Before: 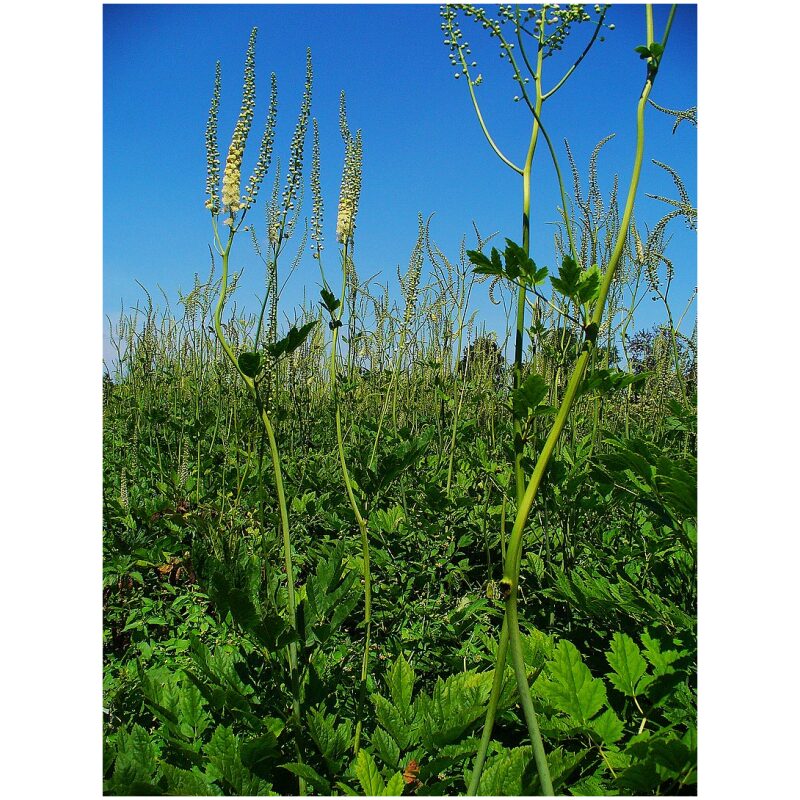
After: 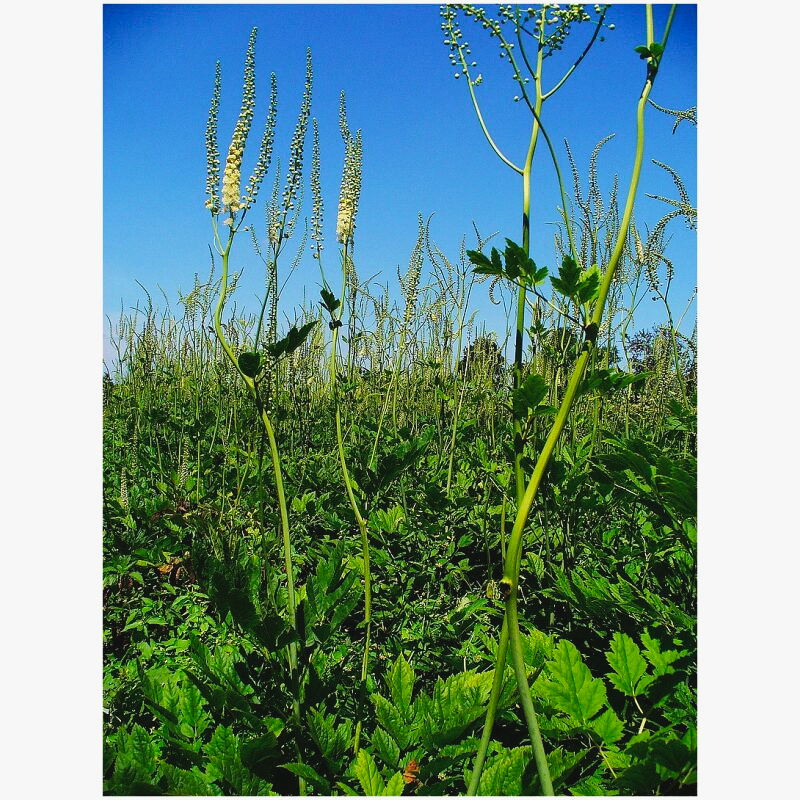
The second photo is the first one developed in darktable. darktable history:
tone curve: curves: ch0 [(0, 0.039) (0.104, 0.103) (0.273, 0.267) (0.448, 0.487) (0.704, 0.761) (0.886, 0.922) (0.994, 0.971)]; ch1 [(0, 0) (0.335, 0.298) (0.446, 0.413) (0.485, 0.487) (0.515, 0.503) (0.566, 0.563) (0.641, 0.655) (1, 1)]; ch2 [(0, 0) (0.314, 0.301) (0.421, 0.411) (0.502, 0.494) (0.528, 0.54) (0.557, 0.559) (0.612, 0.62) (0.722, 0.686) (1, 1)], preserve colors none
